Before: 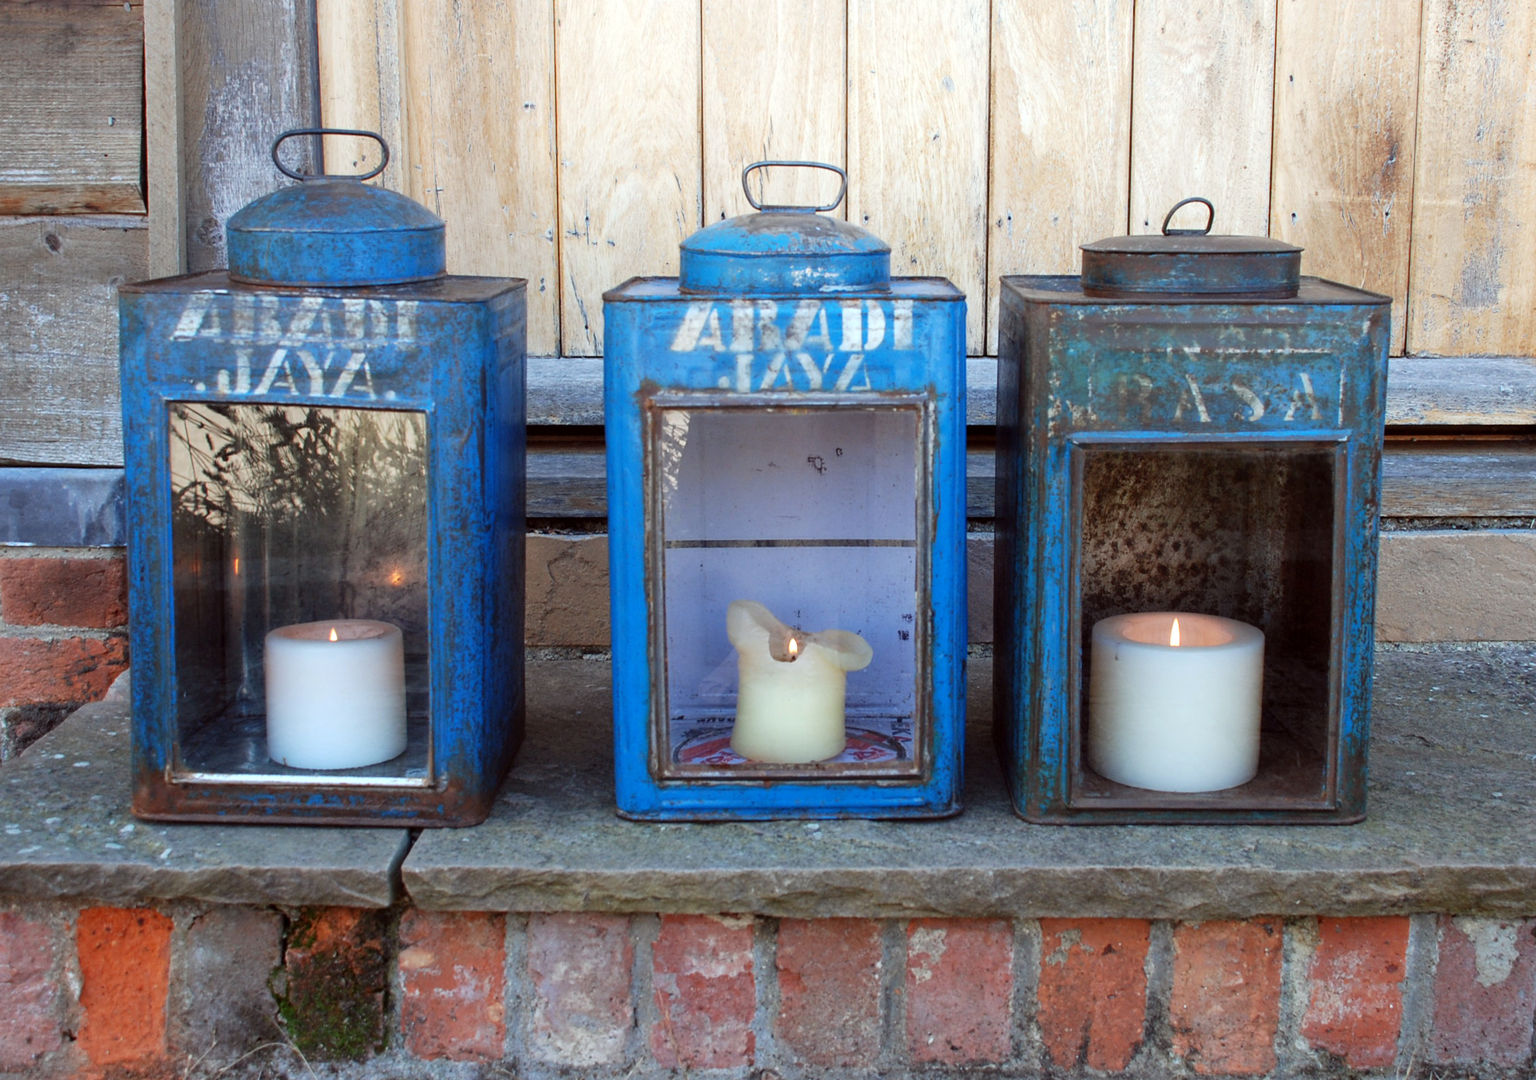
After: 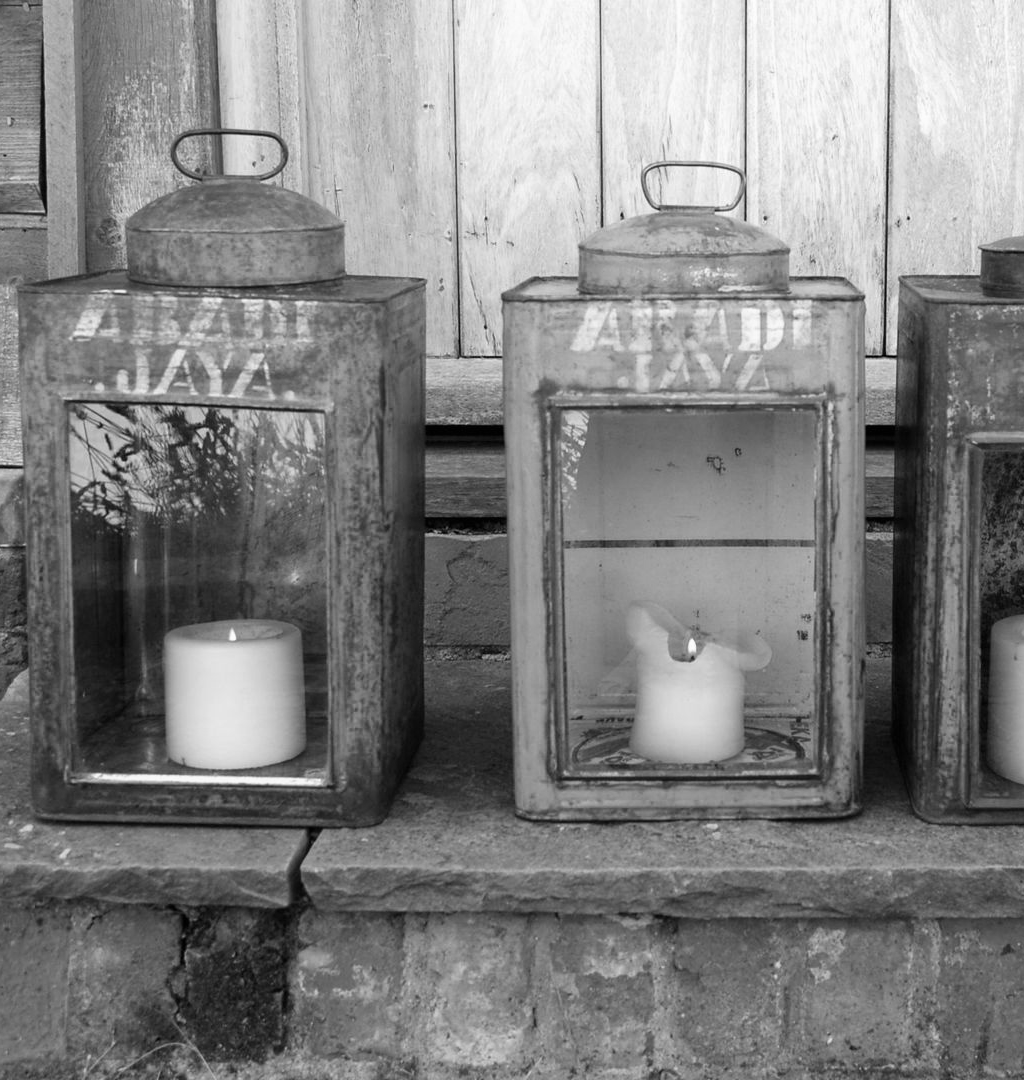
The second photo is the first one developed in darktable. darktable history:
color calibration: output gray [0.31, 0.36, 0.33, 0], illuminant as shot in camera, x 0.358, y 0.373, temperature 4628.91 K
crop and rotate: left 6.577%, right 26.756%
